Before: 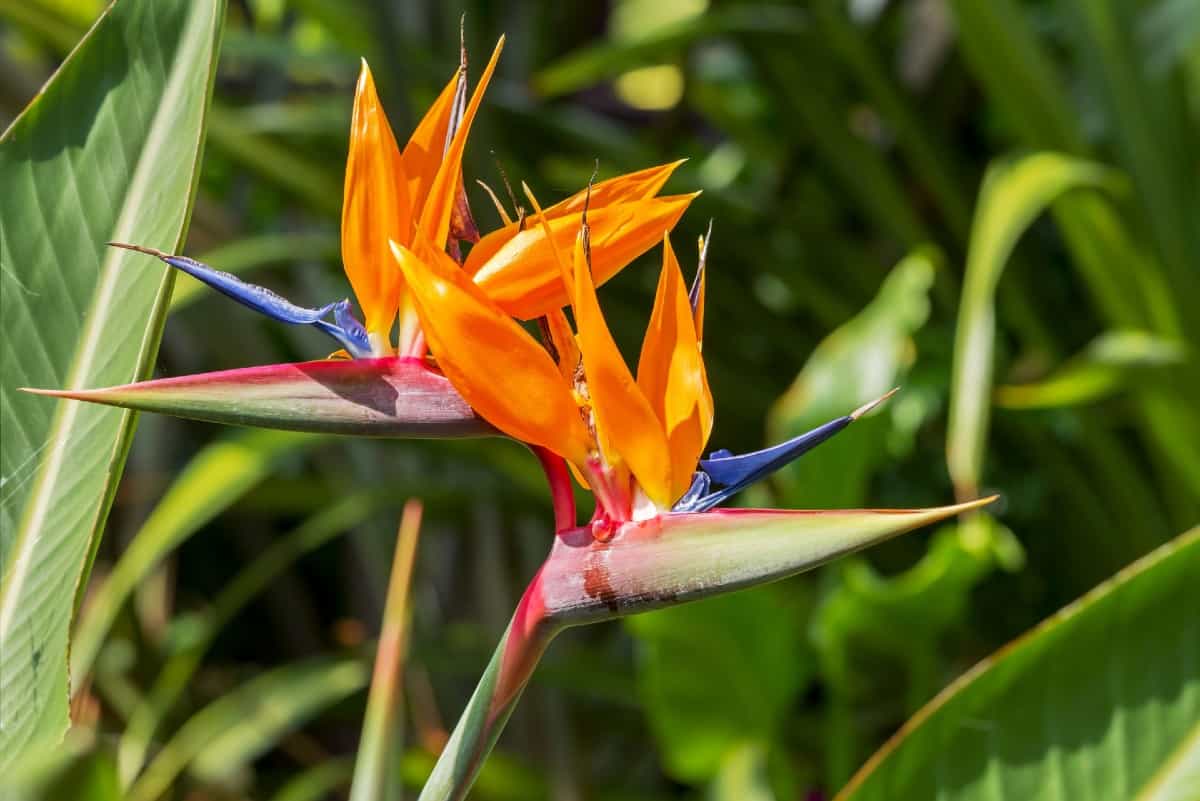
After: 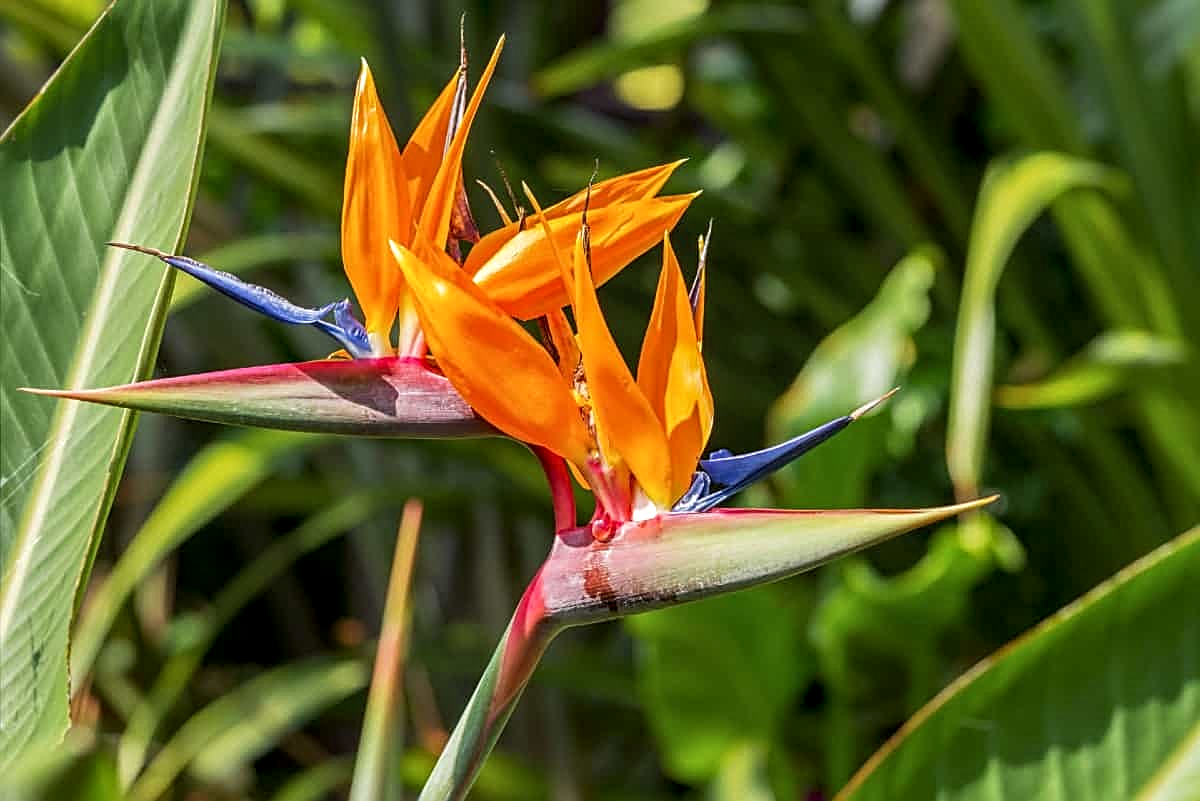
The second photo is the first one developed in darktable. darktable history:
sharpen: amount 0.6
local contrast: on, module defaults
